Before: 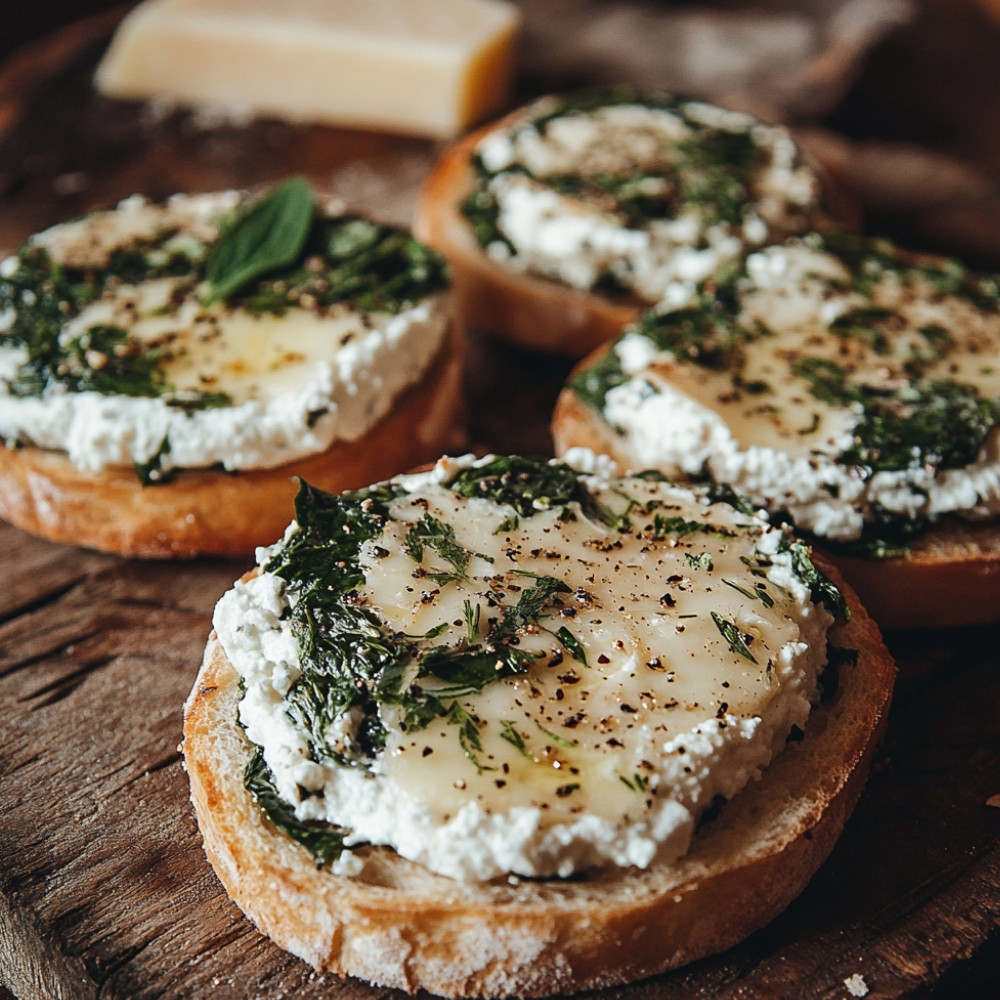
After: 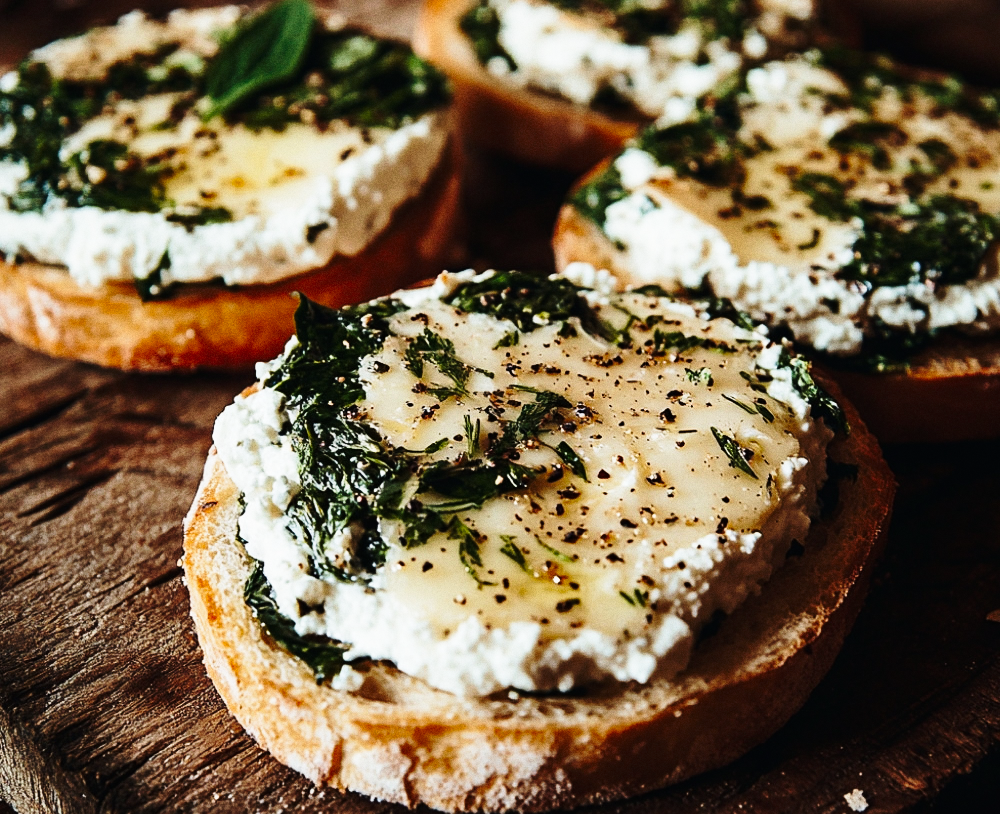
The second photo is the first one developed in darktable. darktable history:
tone equalizer: -8 EV -0.75 EV, -7 EV -0.7 EV, -6 EV -0.6 EV, -5 EV -0.4 EV, -3 EV 0.4 EV, -2 EV 0.6 EV, -1 EV 0.7 EV, +0 EV 0.75 EV, edges refinement/feathering 500, mask exposure compensation -1.57 EV, preserve details no
exposure: black level correction 0, exposure -0.766 EV, compensate highlight preservation false
base curve: curves: ch0 [(0, 0) (0.028, 0.03) (0.121, 0.232) (0.46, 0.748) (0.859, 0.968) (1, 1)], preserve colors none
grain: coarseness 0.47 ISO
velvia: on, module defaults
crop and rotate: top 18.507%
contrast brightness saturation: saturation 0.13
